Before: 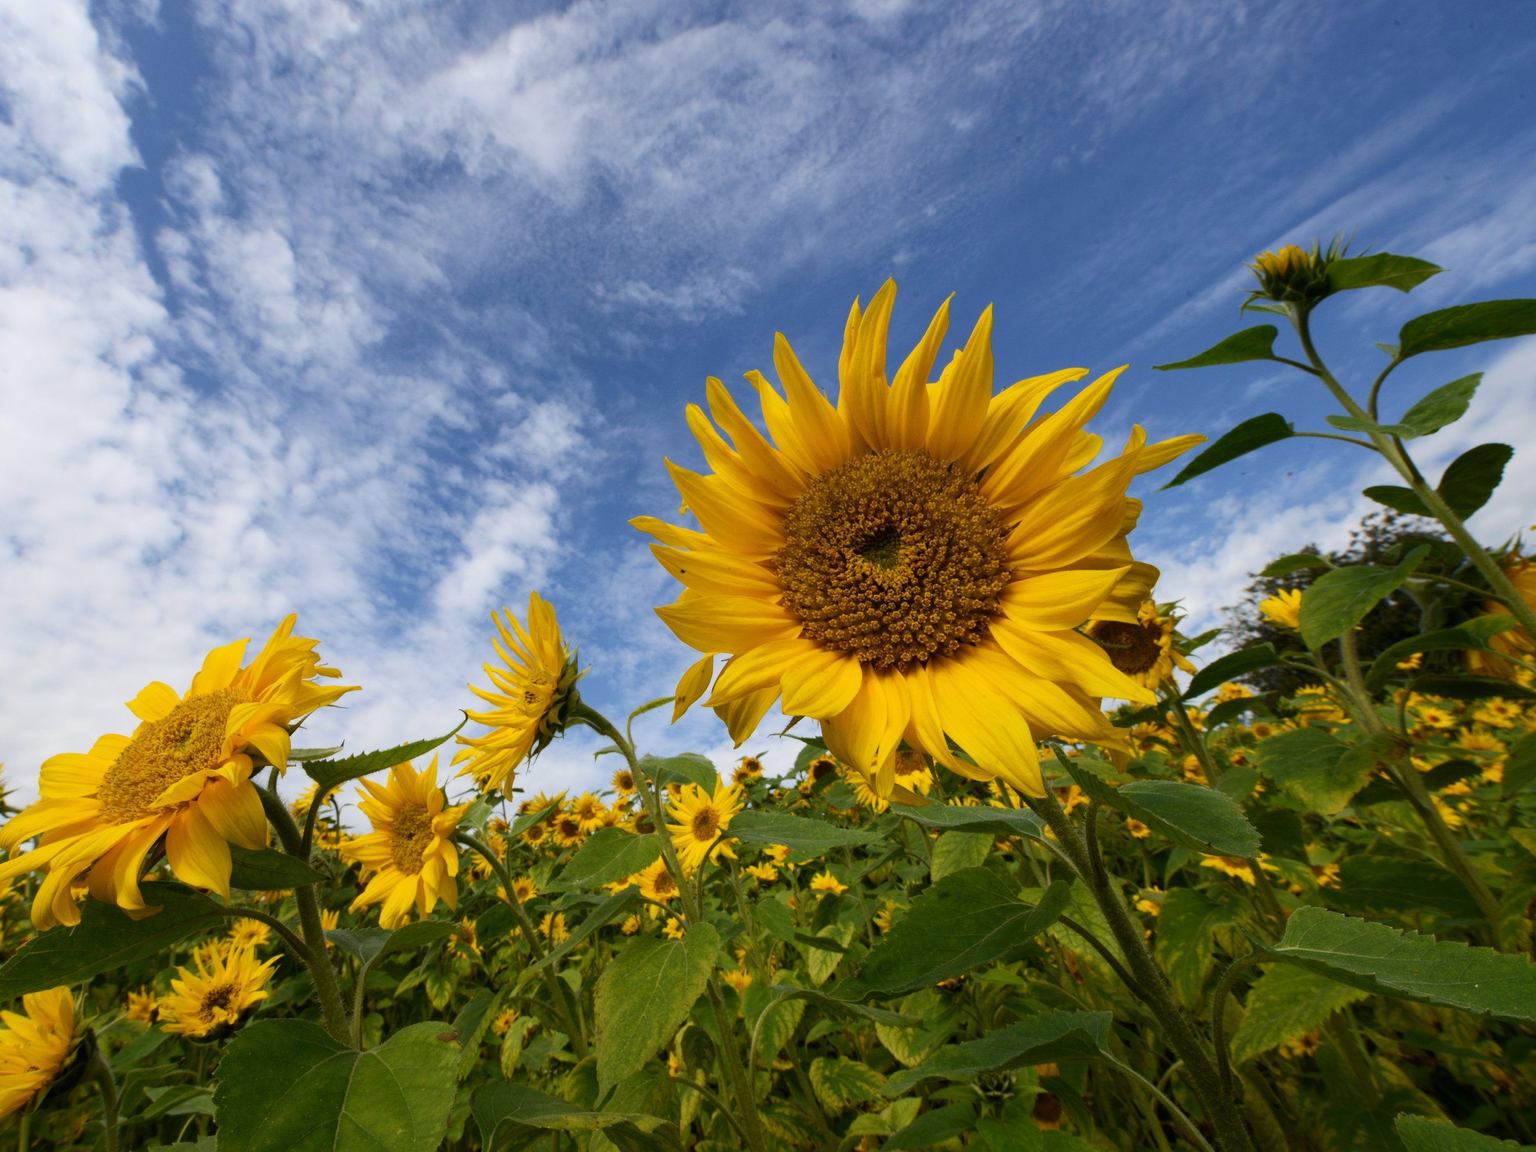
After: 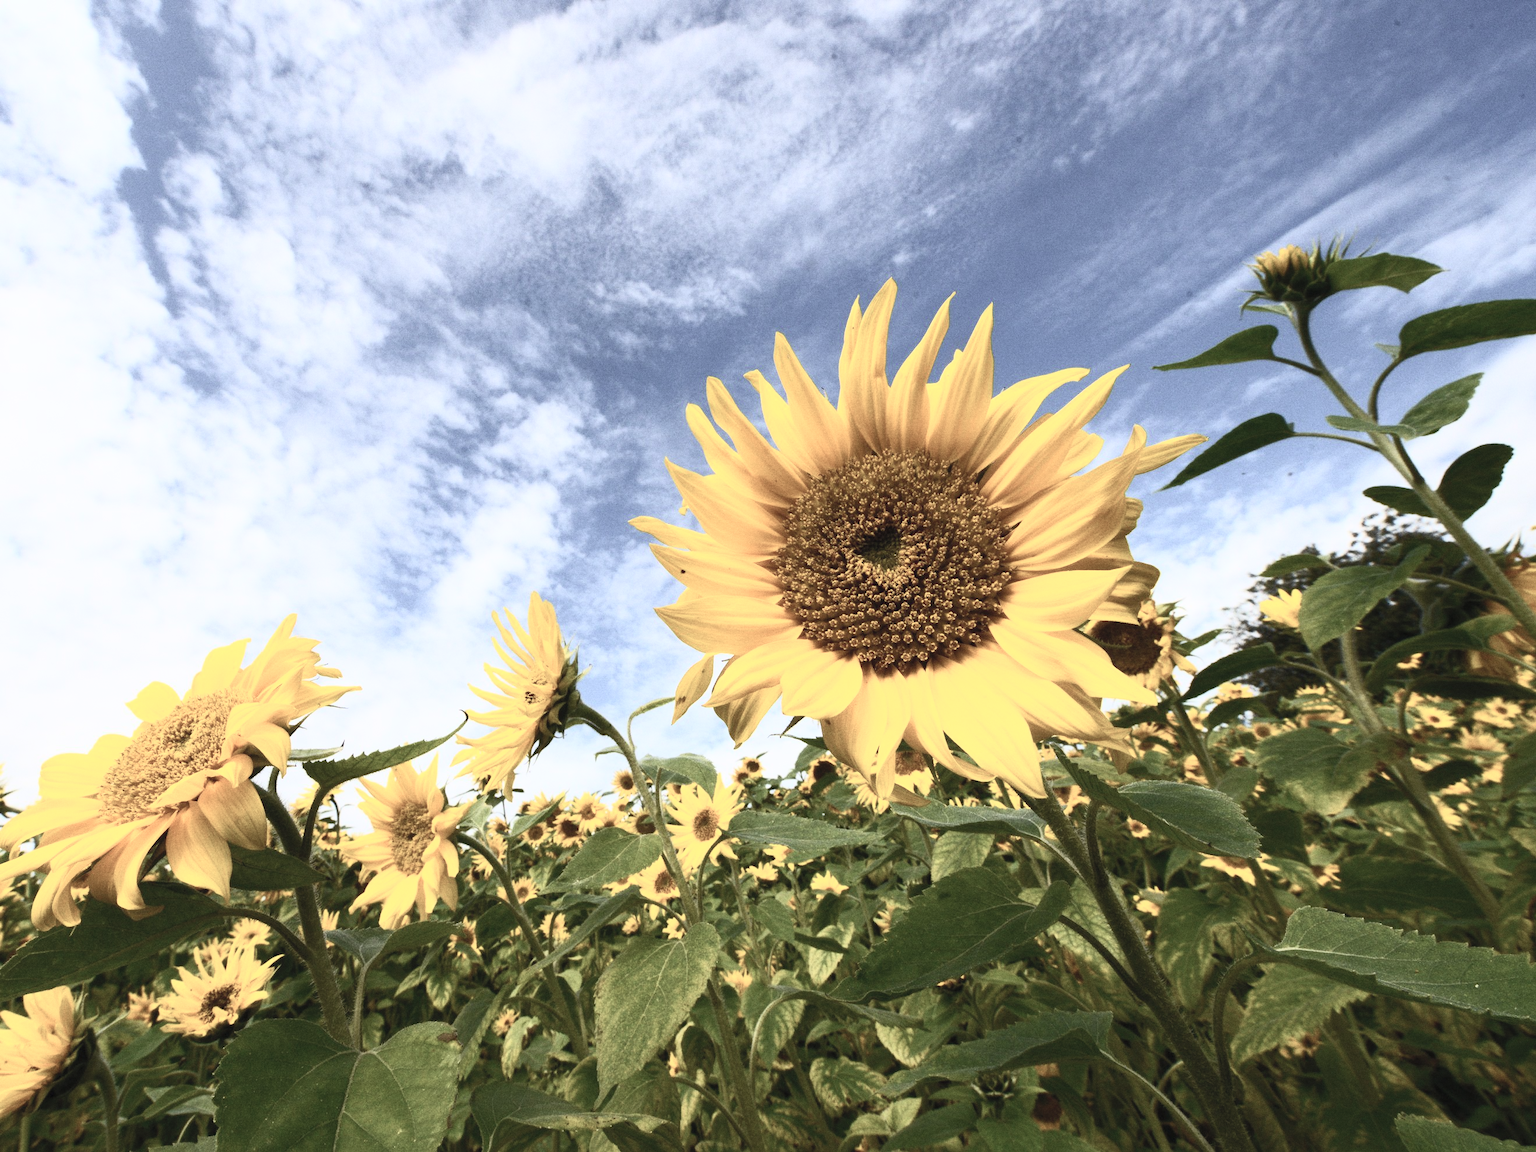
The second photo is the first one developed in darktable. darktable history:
grain: coarseness 0.09 ISO
contrast brightness saturation: contrast 0.57, brightness 0.57, saturation -0.34
